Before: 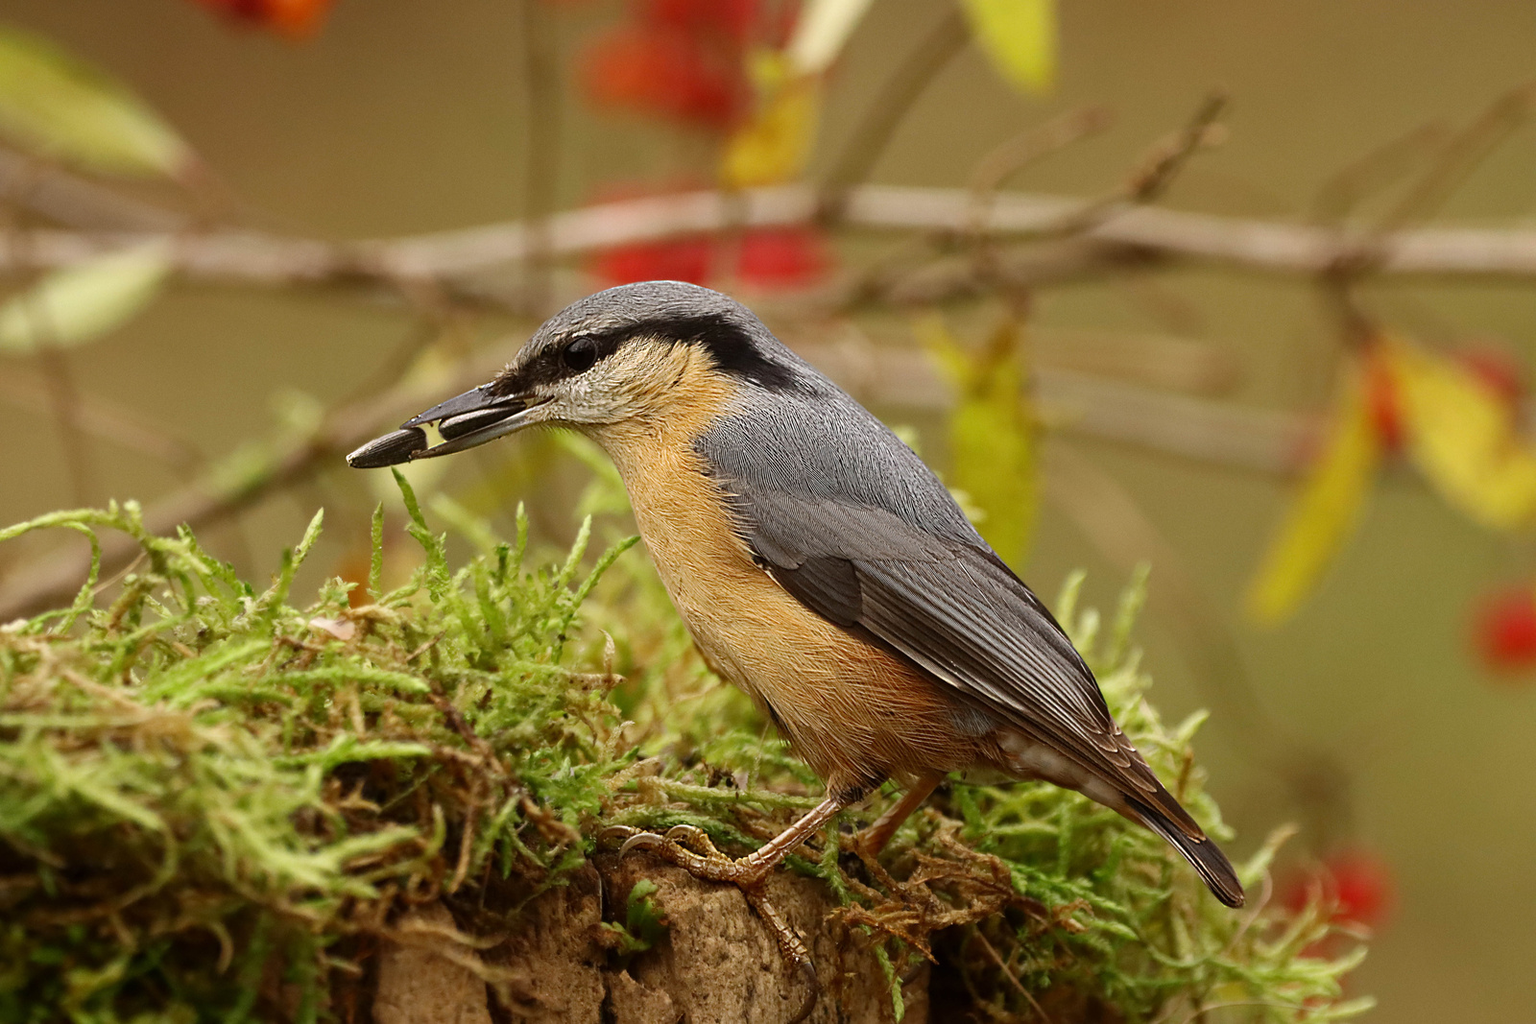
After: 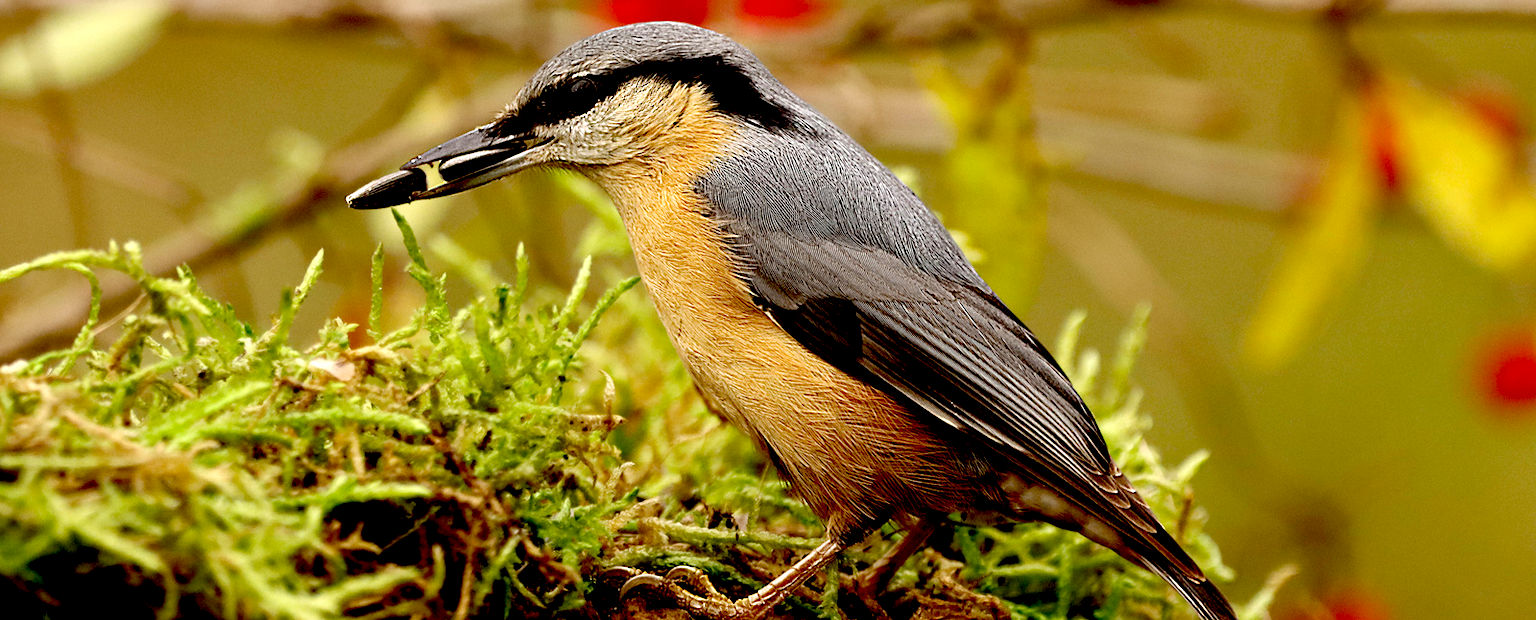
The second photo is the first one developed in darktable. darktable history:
crop and rotate: top 25.317%, bottom 14.049%
exposure: black level correction 0.042, exposure 0.499 EV, compensate highlight preservation false
